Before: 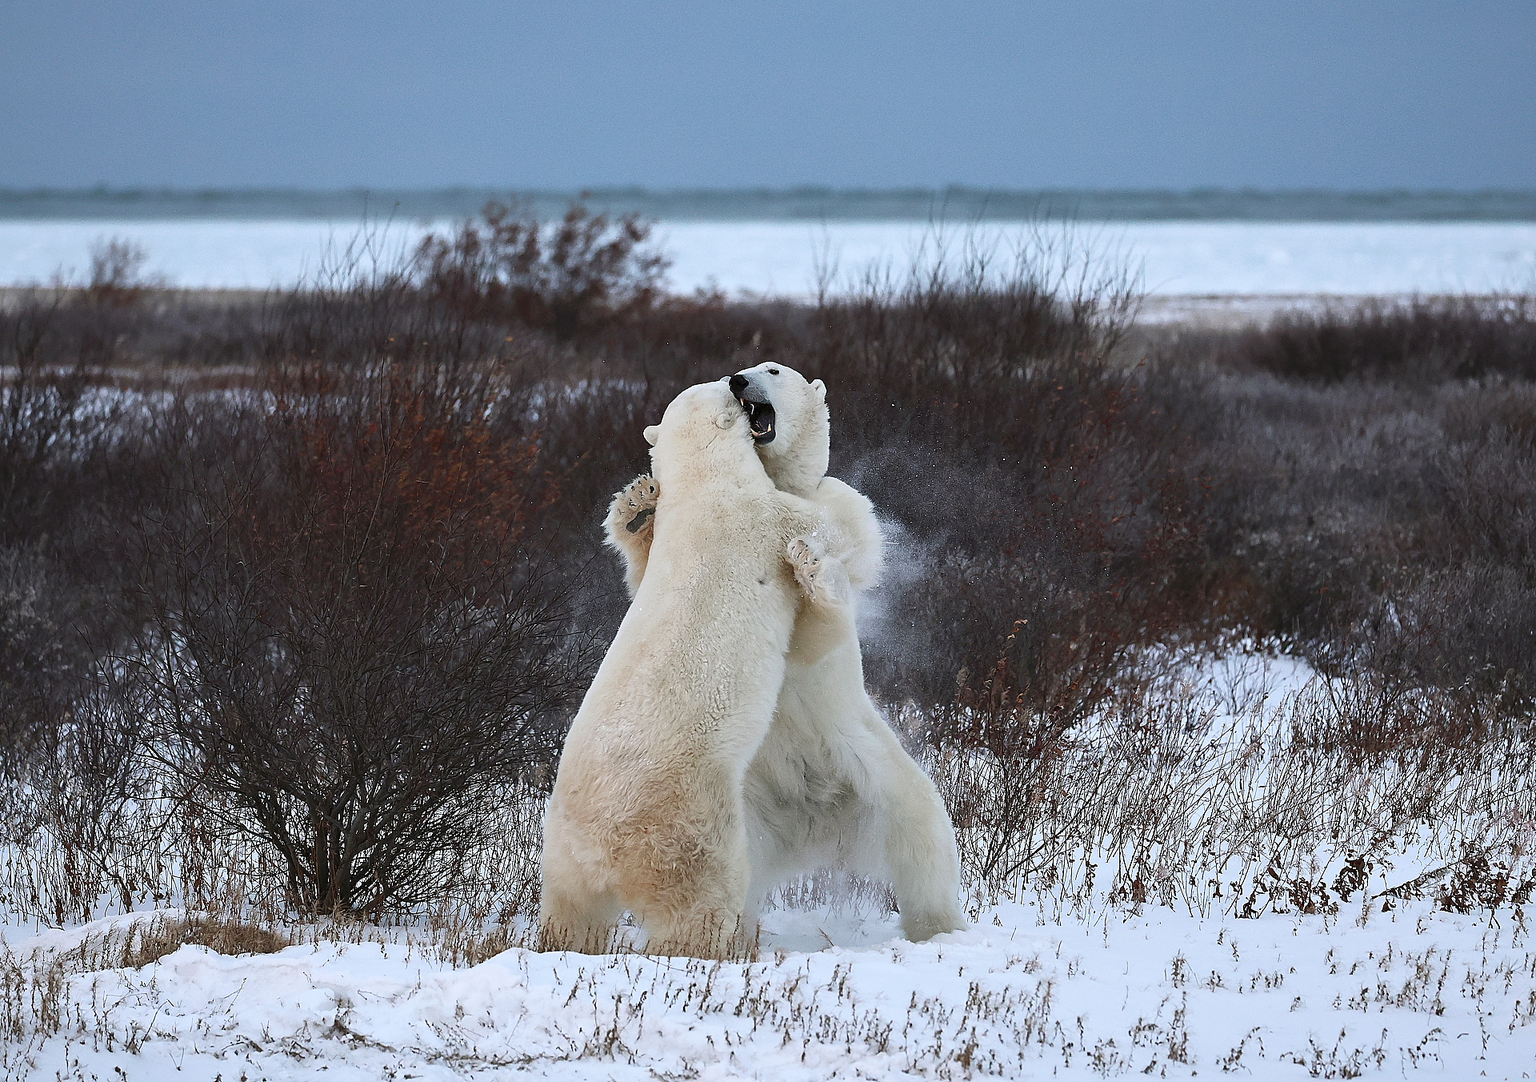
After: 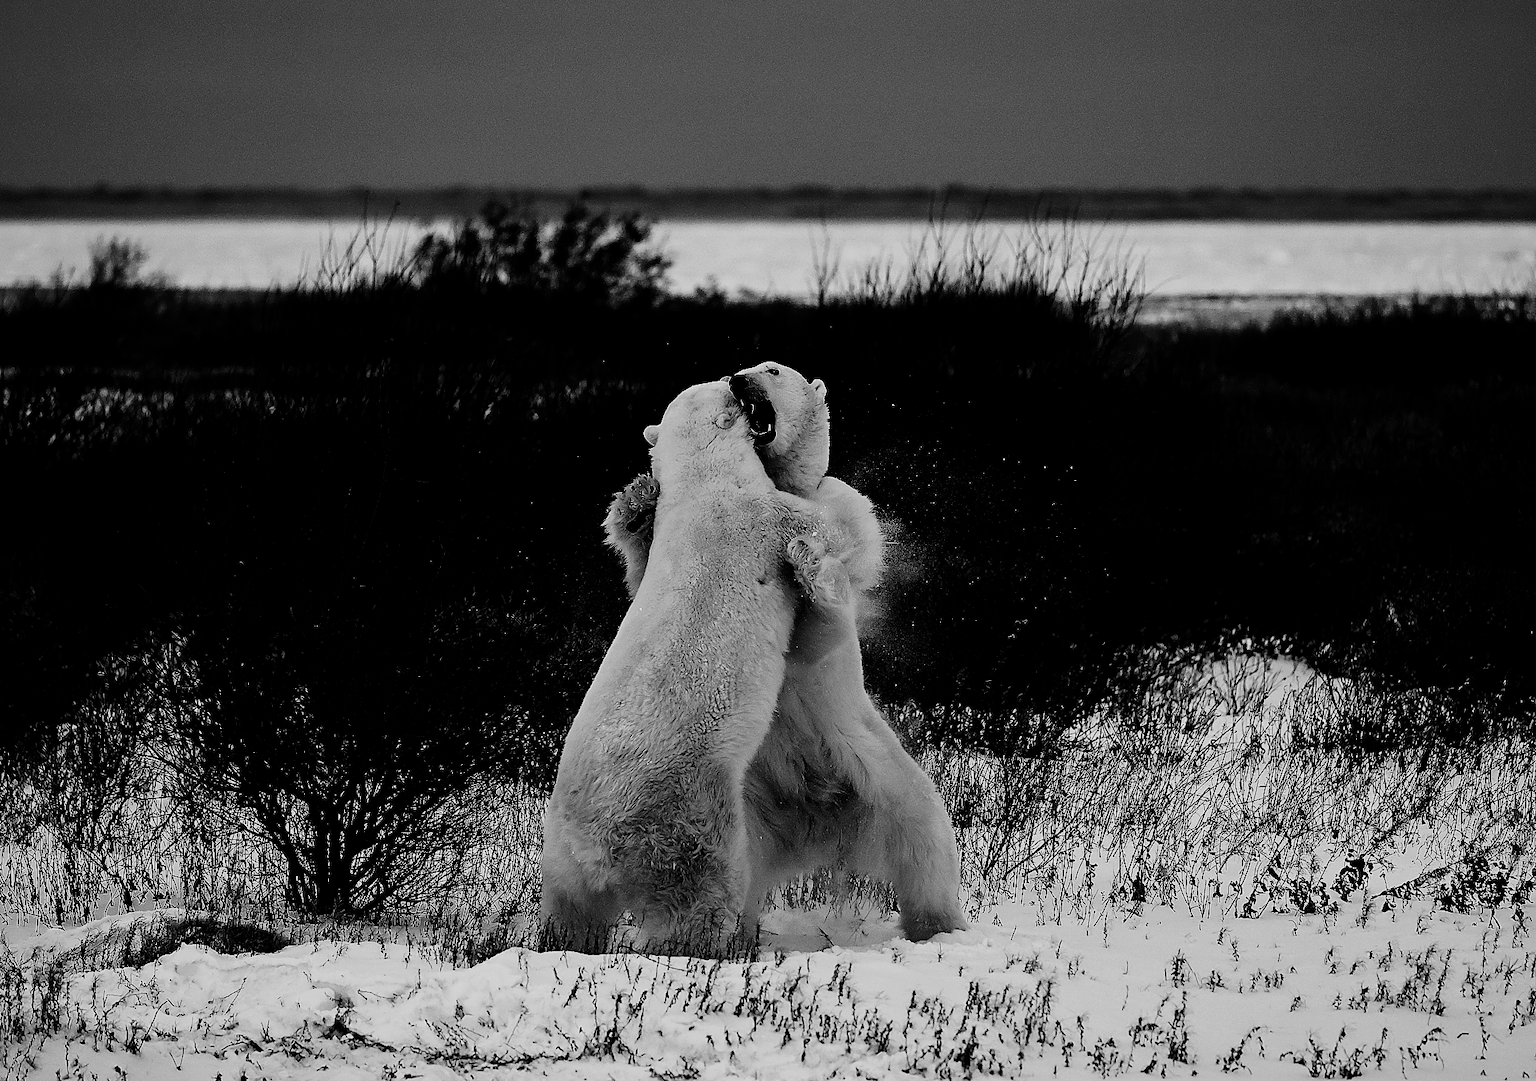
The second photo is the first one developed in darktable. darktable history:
filmic rgb: black relative exposure -5 EV, white relative exposure 3.5 EV, hardness 3.19, contrast 1.5, highlights saturation mix -50%
tone curve: curves: ch0 [(0, 0) (0.062, 0.037) (0.142, 0.138) (0.359, 0.419) (0.469, 0.544) (0.634, 0.722) (0.839, 0.909) (0.998, 0.978)]; ch1 [(0, 0) (0.437, 0.408) (0.472, 0.47) (0.502, 0.503) (0.527, 0.523) (0.559, 0.573) (0.608, 0.665) (0.669, 0.748) (0.859, 0.899) (1, 1)]; ch2 [(0, 0) (0.33, 0.301) (0.421, 0.443) (0.473, 0.498) (0.502, 0.5) (0.535, 0.531) (0.575, 0.603) (0.608, 0.667) (1, 1)], color space Lab, independent channels, preserve colors none
color zones: curves: ch0 [(0, 0.447) (0.184, 0.543) (0.323, 0.476) (0.429, 0.445) (0.571, 0.443) (0.714, 0.451) (0.857, 0.452) (1, 0.447)]; ch1 [(0, 0.464) (0.176, 0.46) (0.287, 0.177) (0.429, 0.002) (0.571, 0) (0.714, 0) (0.857, 0) (1, 0.464)], mix 20%
contrast brightness saturation: contrast 0.02, brightness -1, saturation -1
